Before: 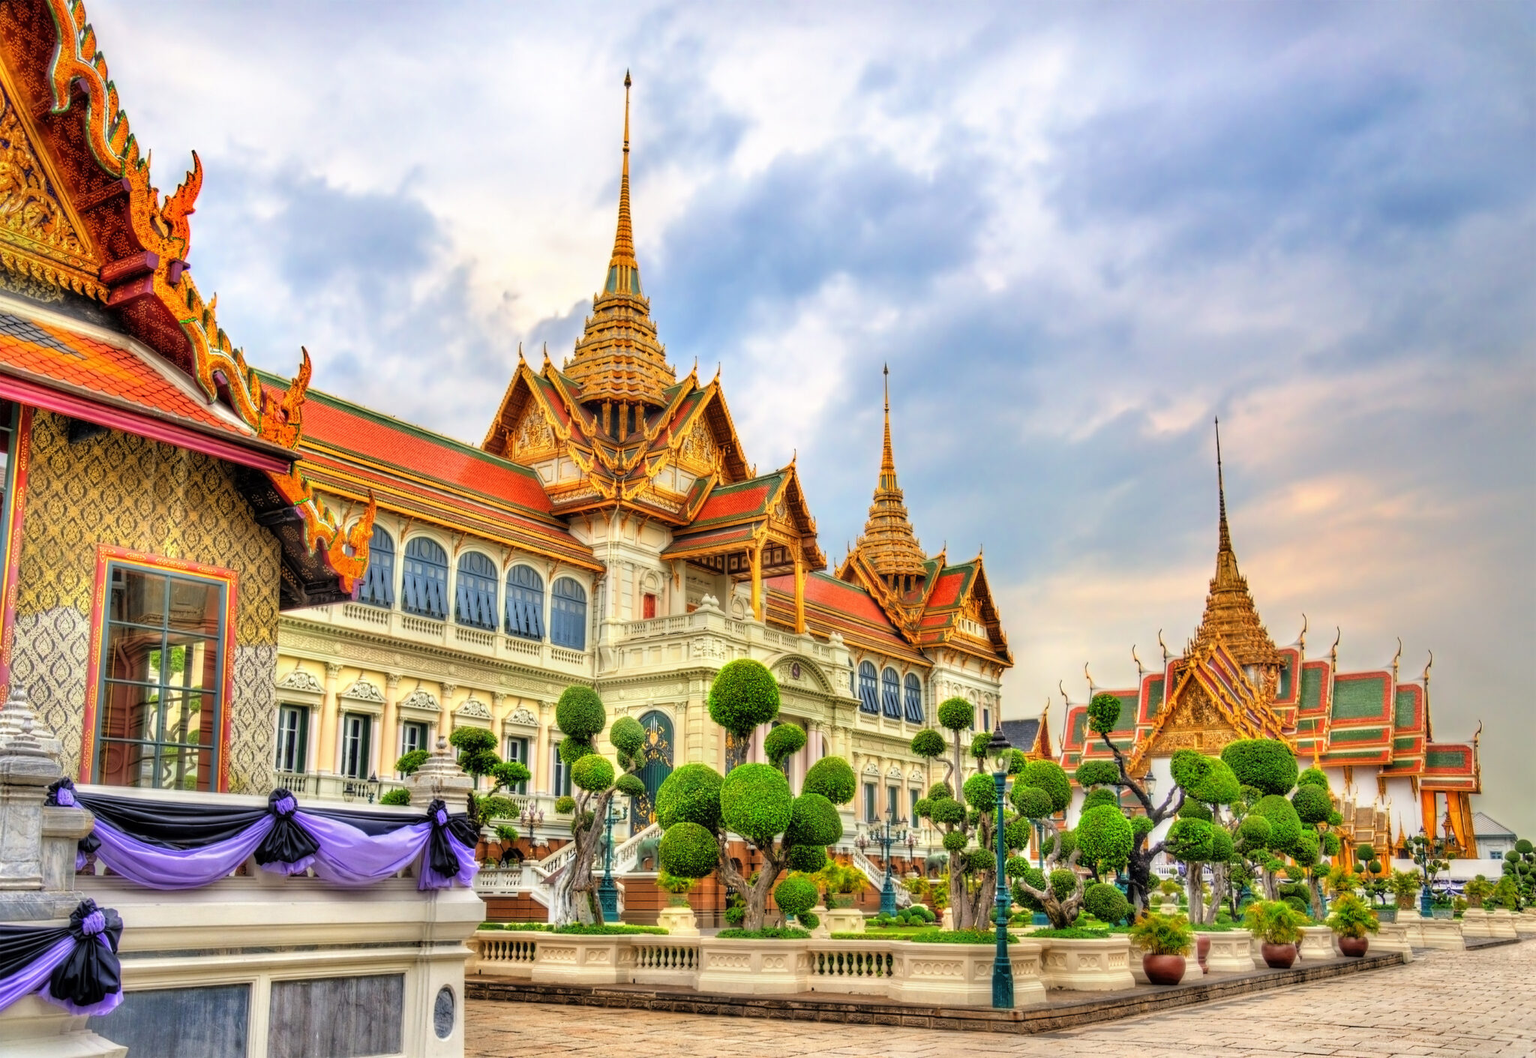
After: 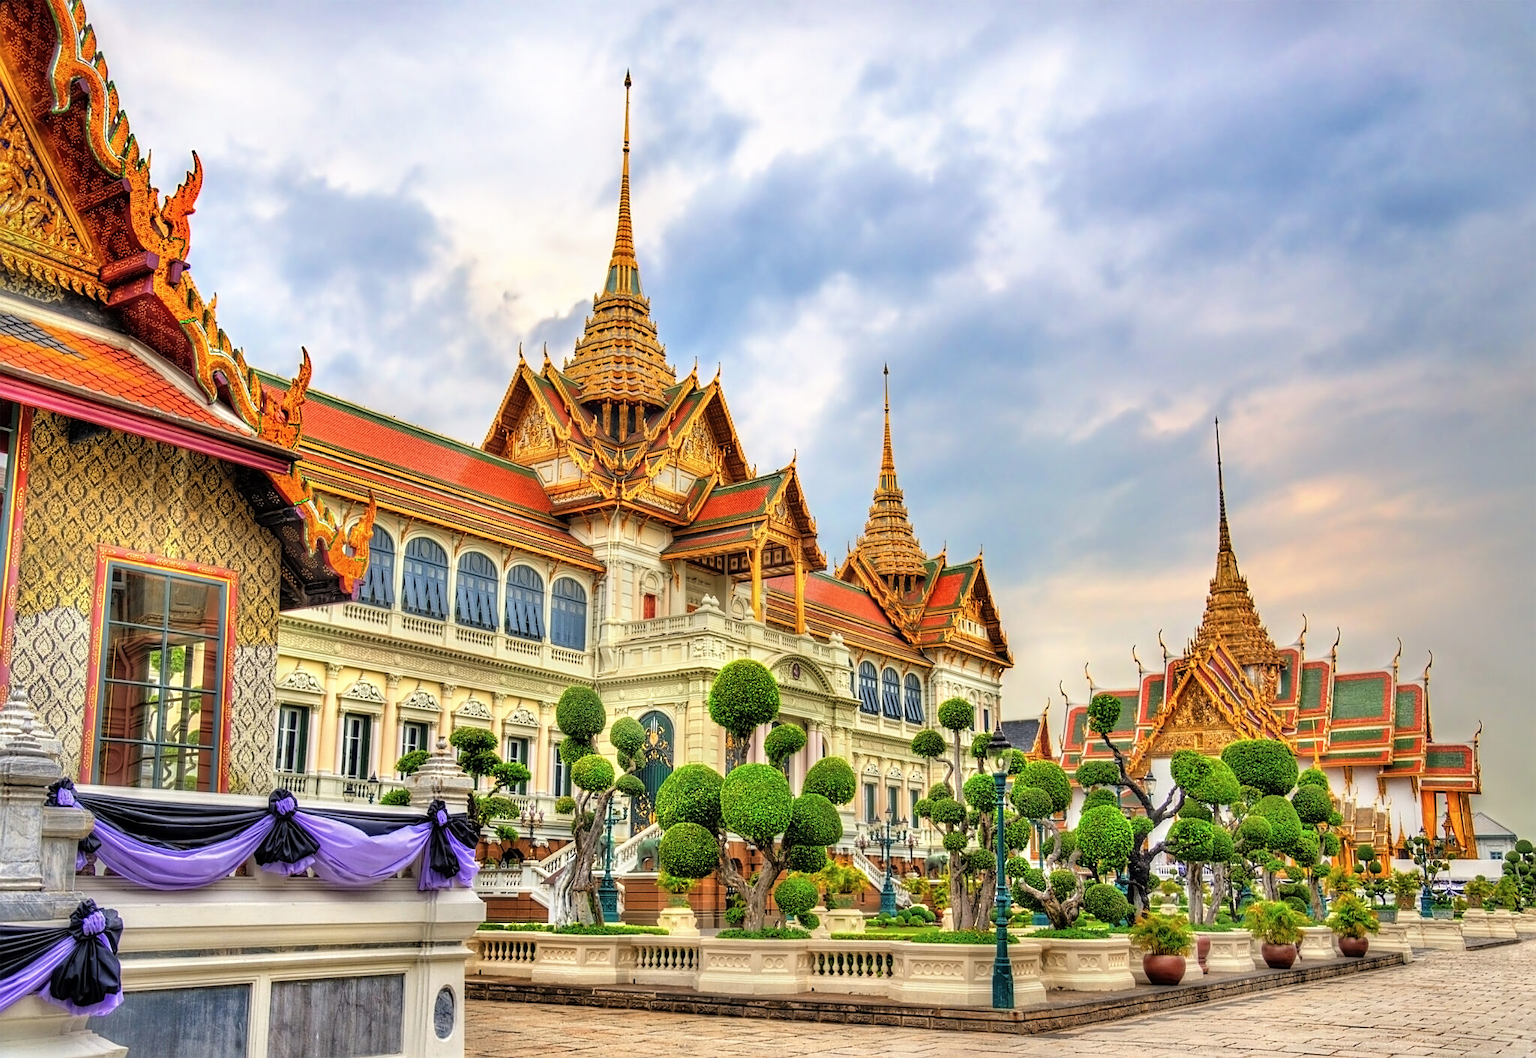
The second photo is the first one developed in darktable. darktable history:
sharpen: on, module defaults
white balance: emerald 1
contrast brightness saturation: saturation -0.05
